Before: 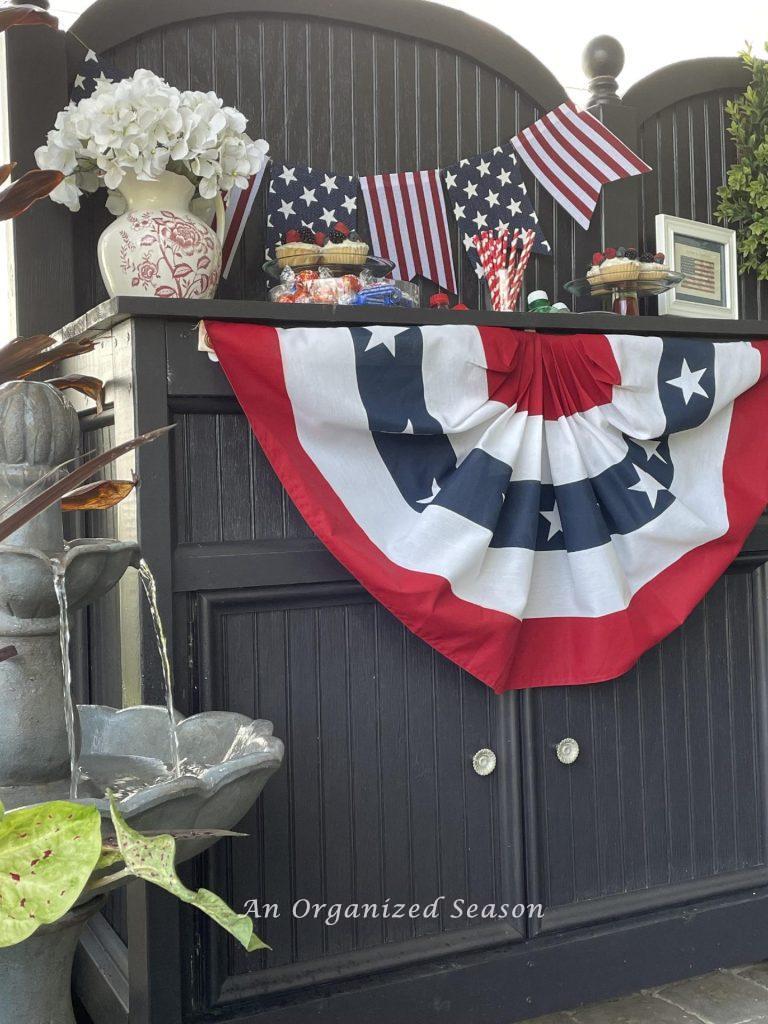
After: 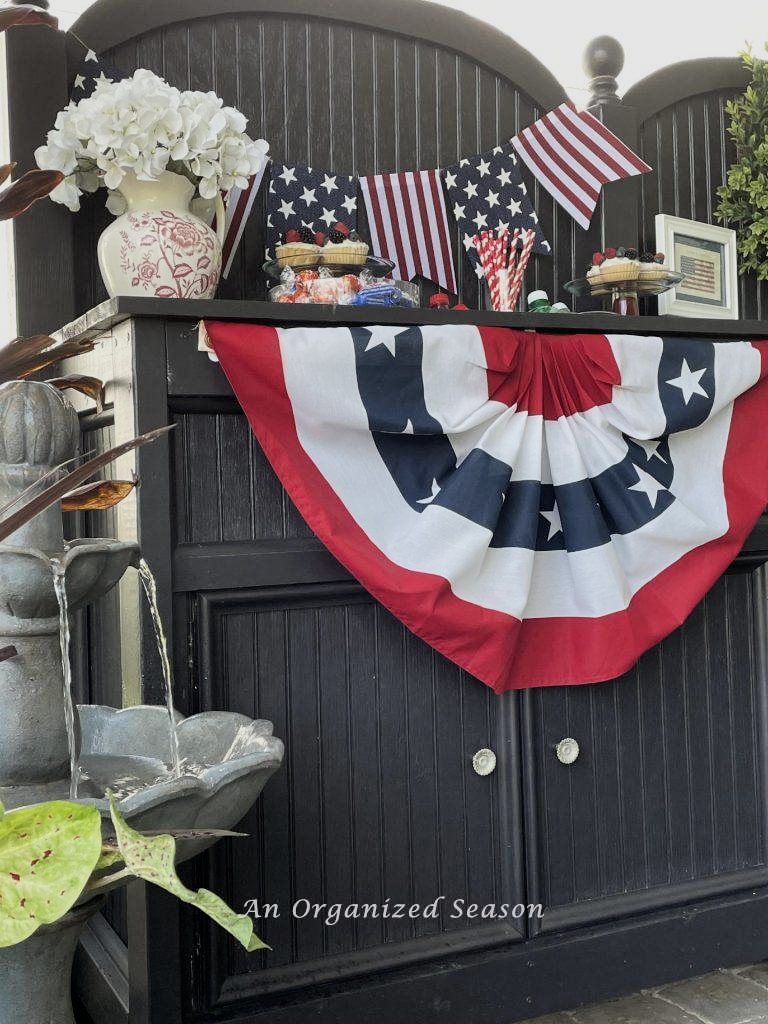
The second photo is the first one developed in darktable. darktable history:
filmic rgb: black relative exposure -16 EV, white relative exposure 5.3 EV, hardness 5.93, contrast 1.242
